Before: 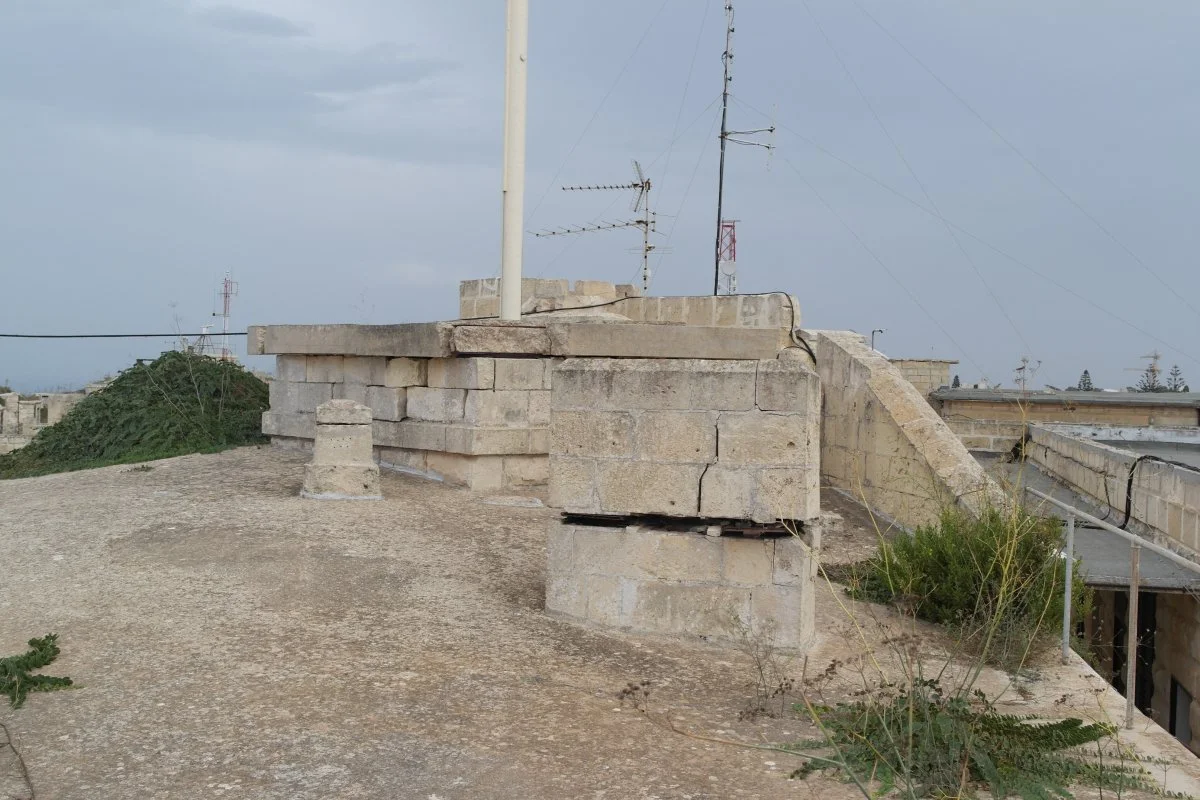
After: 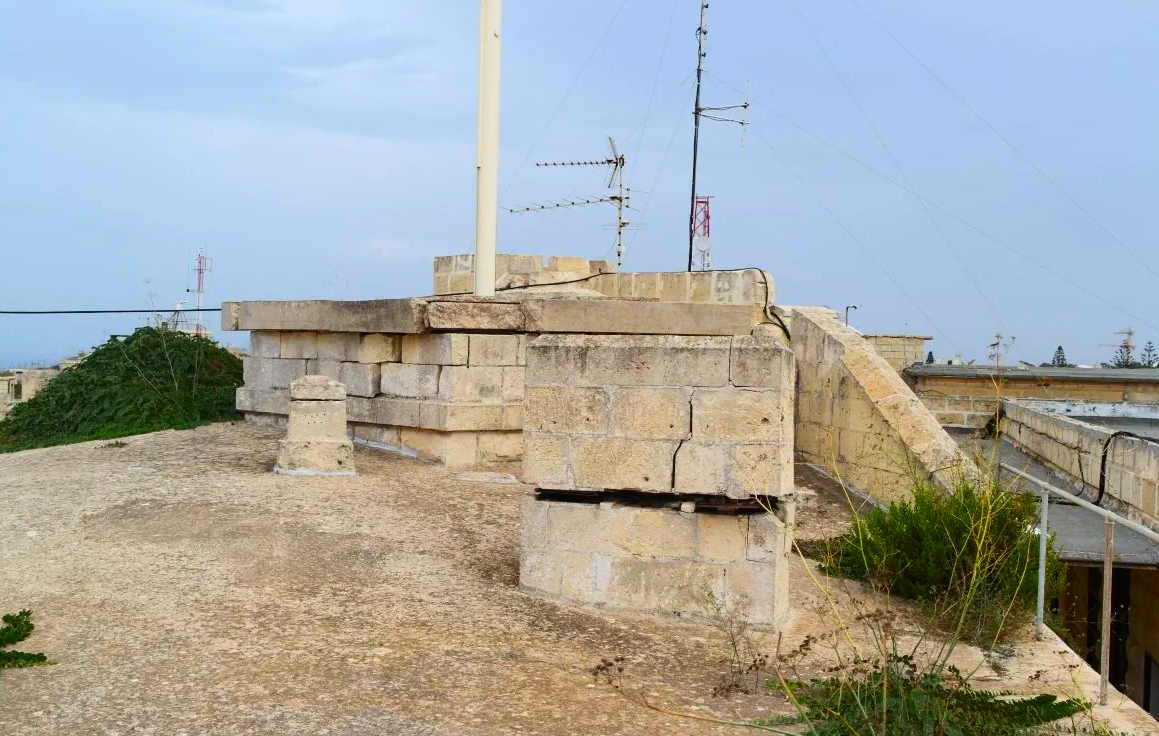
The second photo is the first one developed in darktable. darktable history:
crop: left 2.177%, top 3.117%, right 1.193%, bottom 4.873%
contrast brightness saturation: contrast 0.262, brightness 0.016, saturation 0.881
